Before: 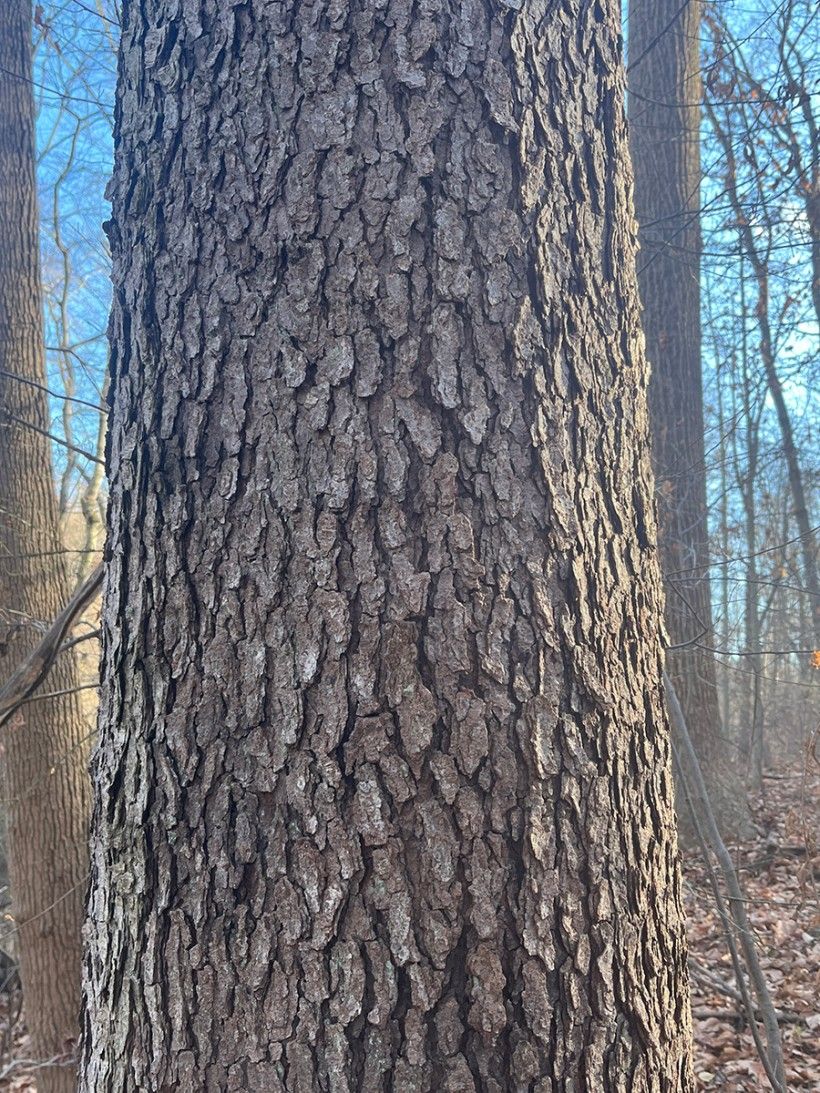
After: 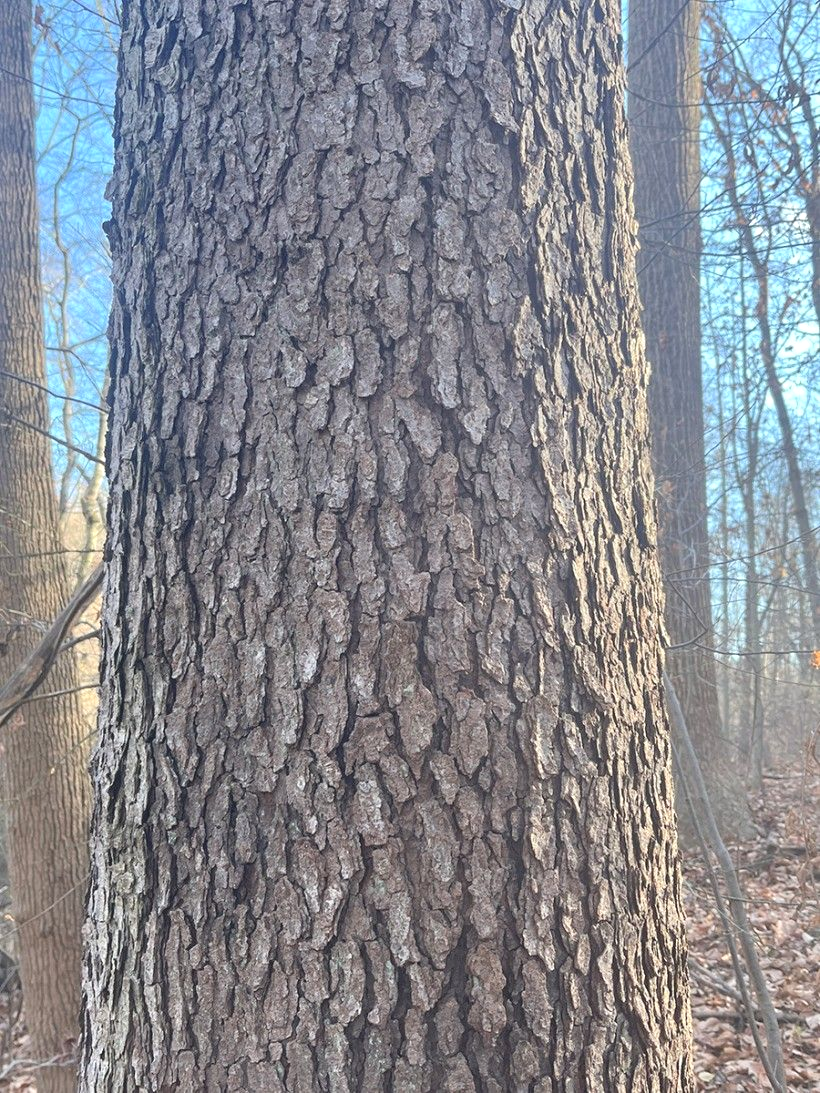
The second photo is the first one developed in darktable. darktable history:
contrast brightness saturation: contrast -0.143, brightness 0.046, saturation -0.133
exposure: black level correction 0, exposure 0.499 EV, compensate exposure bias true, compensate highlight preservation false
